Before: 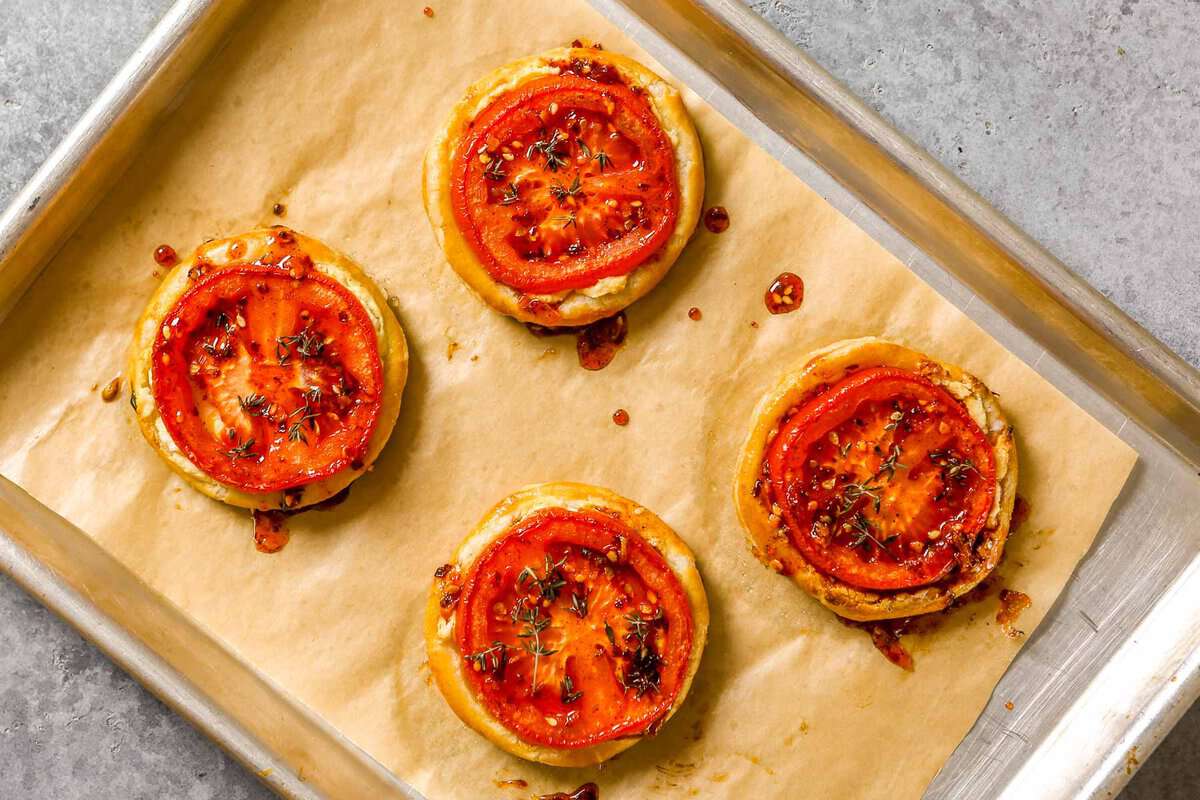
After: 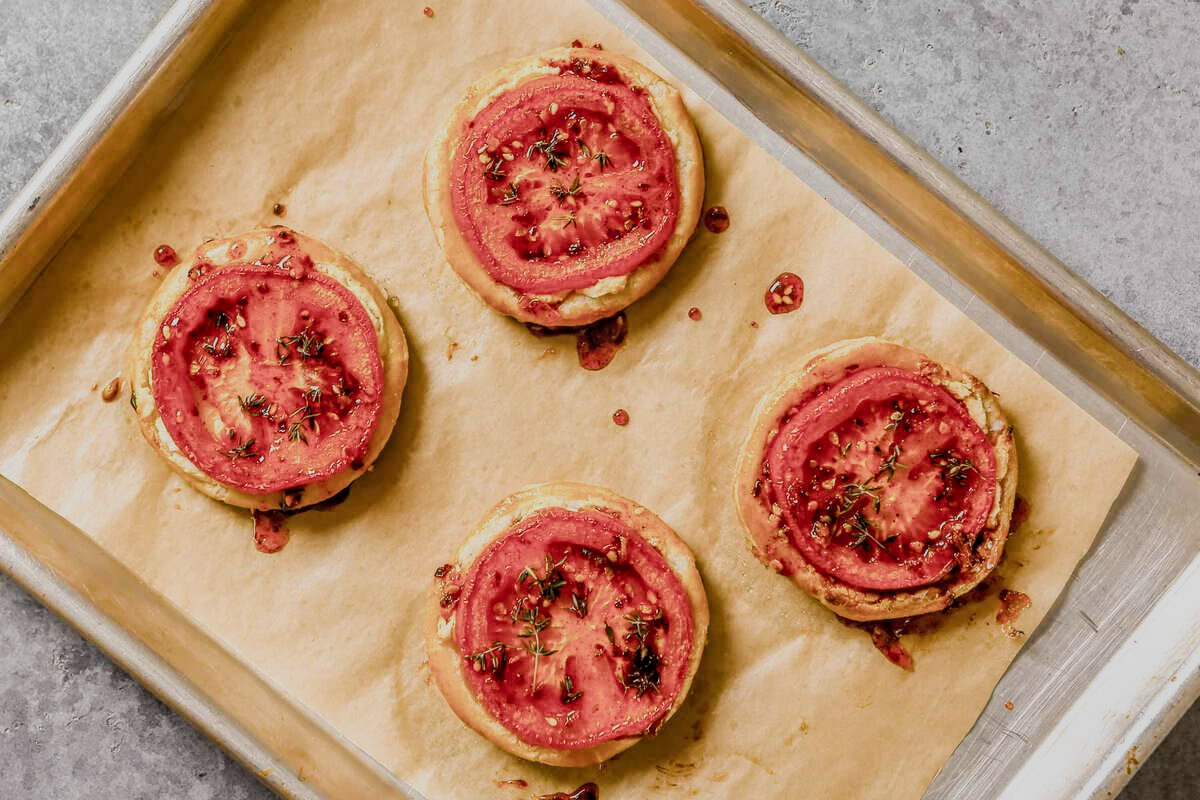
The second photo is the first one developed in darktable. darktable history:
filmic rgb: black relative exposure -7.98 EV, white relative exposure 3.86 EV, hardness 4.32, color science v5 (2021), contrast in shadows safe, contrast in highlights safe
local contrast: on, module defaults
